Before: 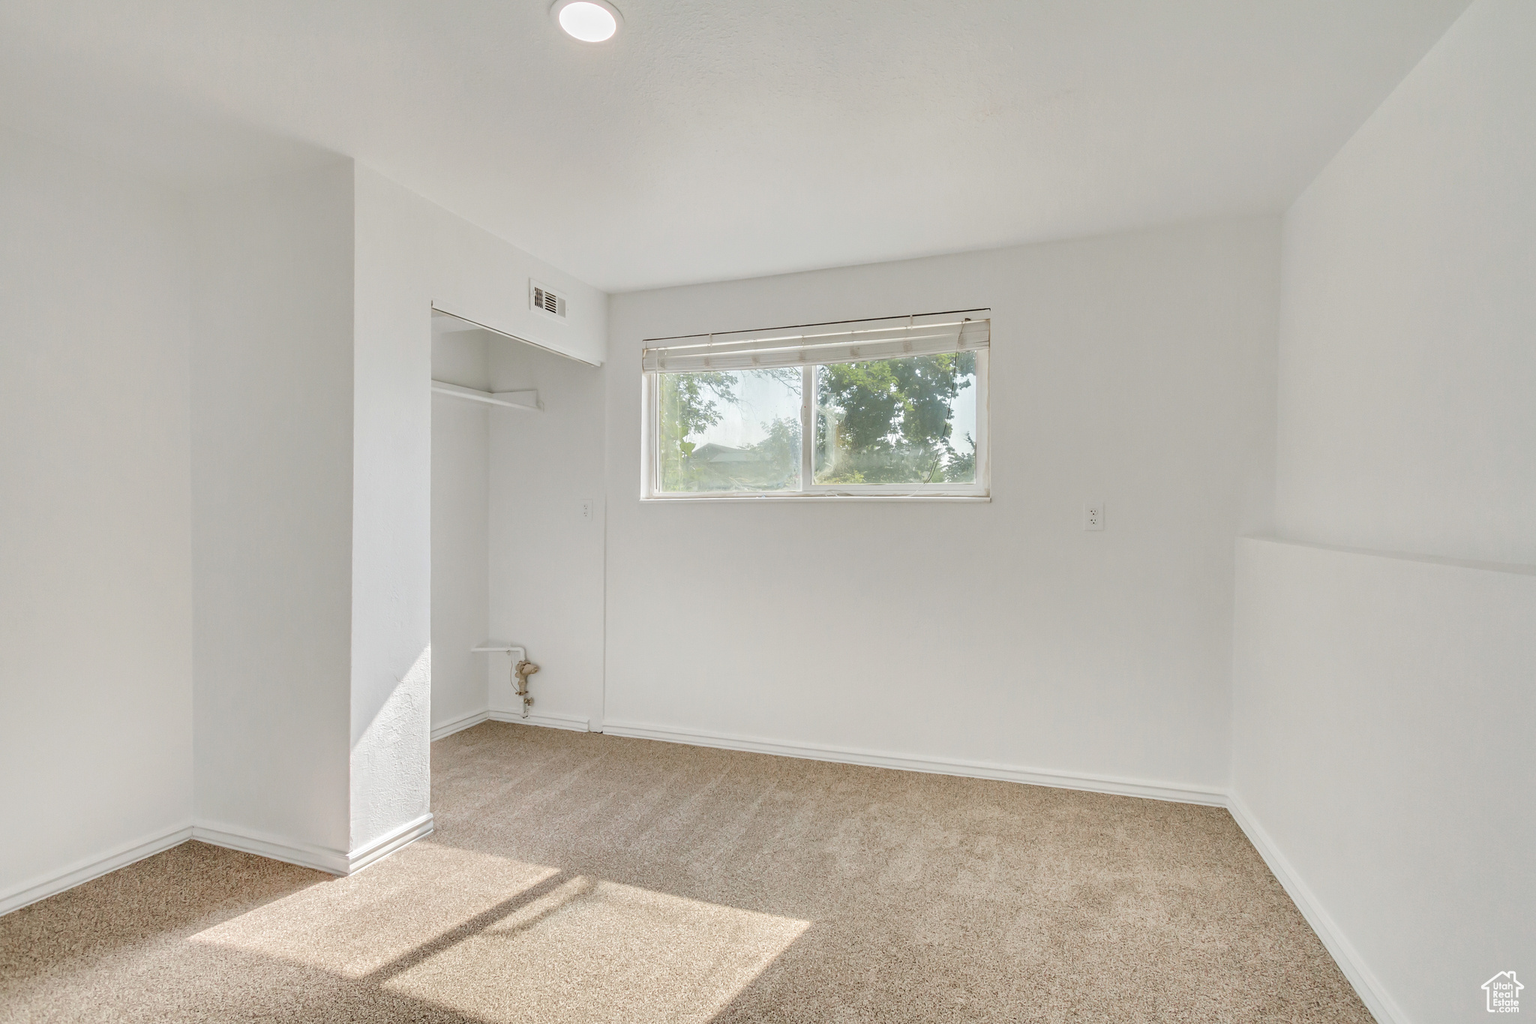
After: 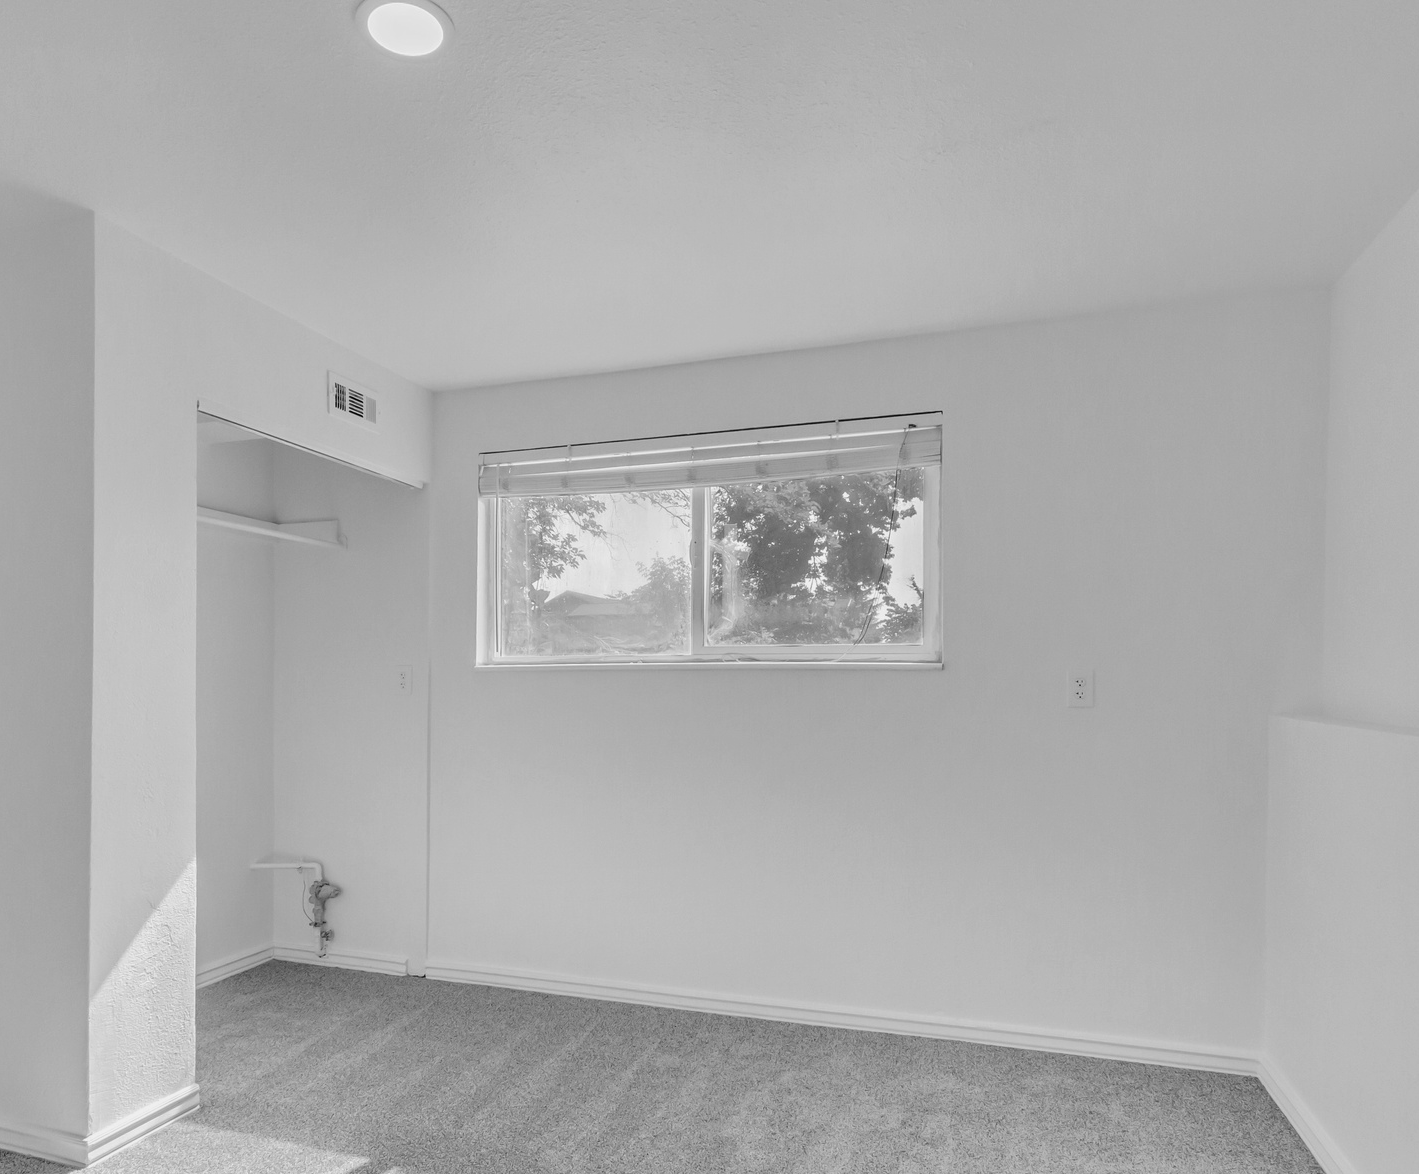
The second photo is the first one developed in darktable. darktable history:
monochrome: a -71.75, b 75.82
crop: left 18.479%, right 12.2%, bottom 13.971%
